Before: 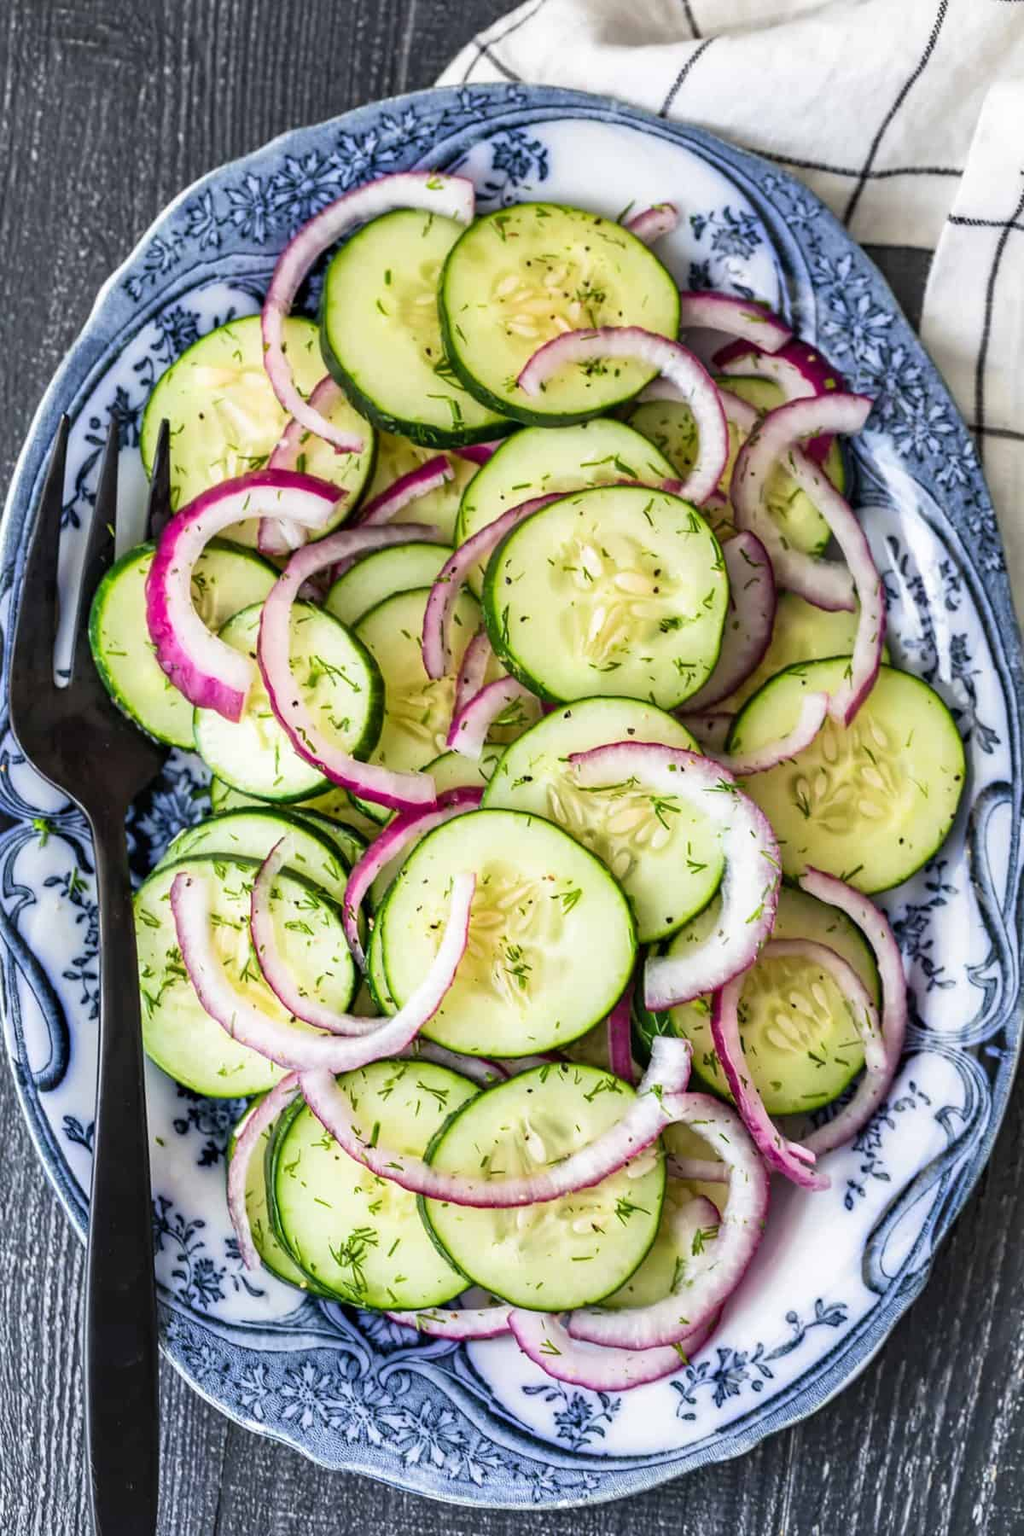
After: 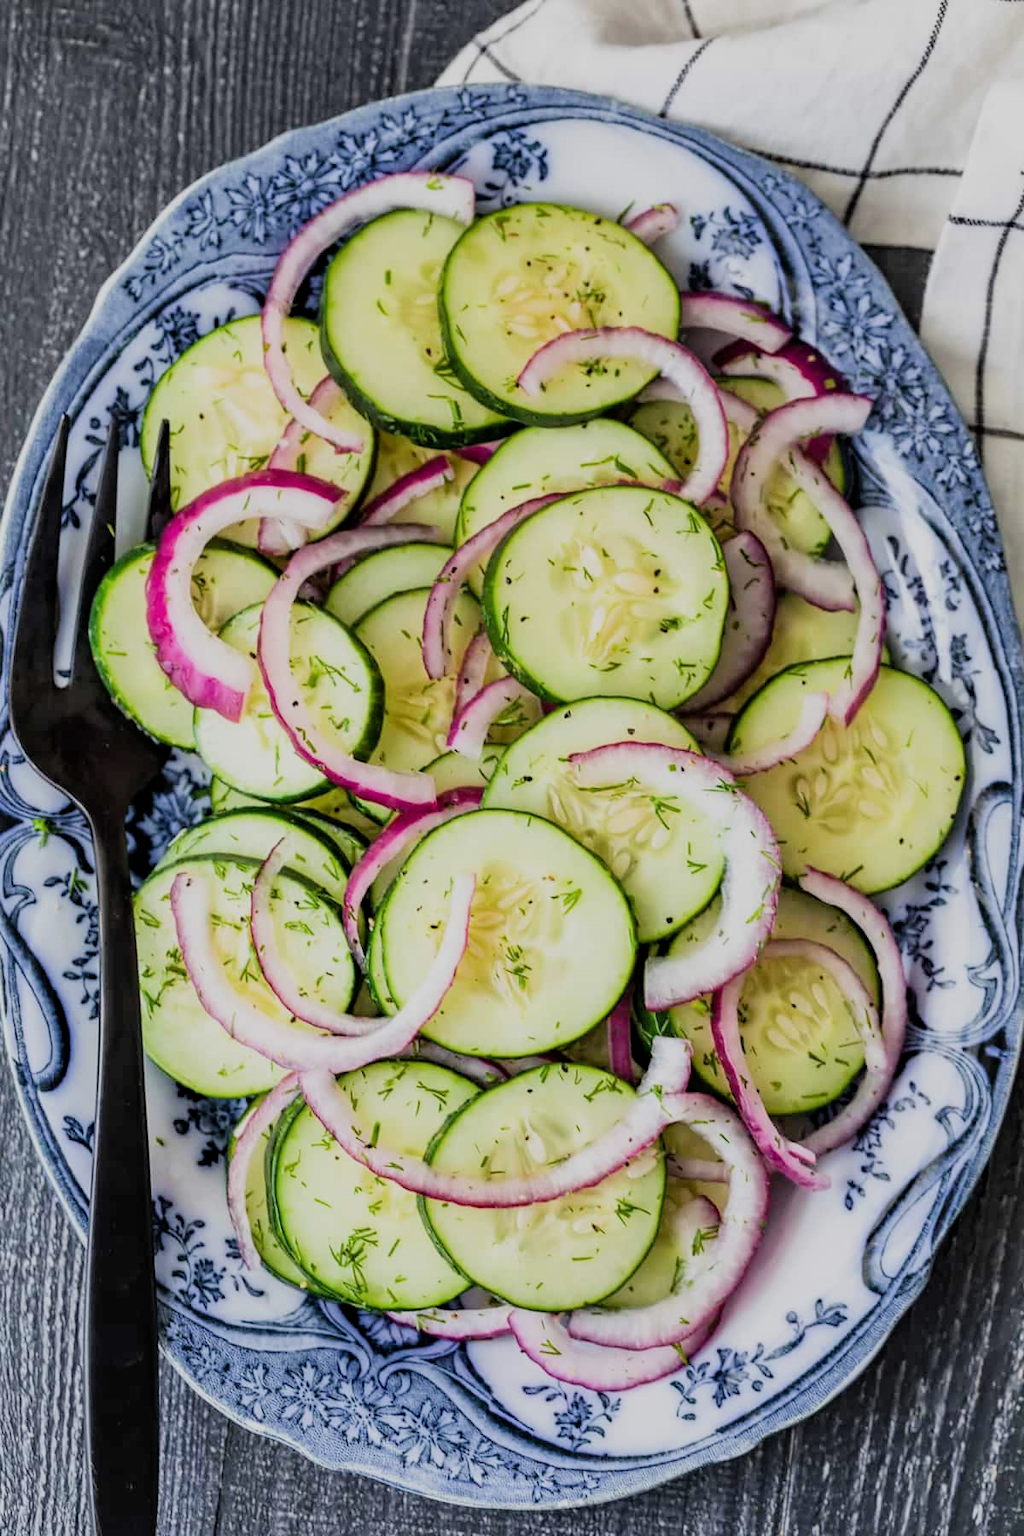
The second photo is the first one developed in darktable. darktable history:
filmic rgb: black relative exposure -7.65 EV, white relative exposure 4.56 EV, threshold 2.98 EV, hardness 3.61, enable highlight reconstruction true
